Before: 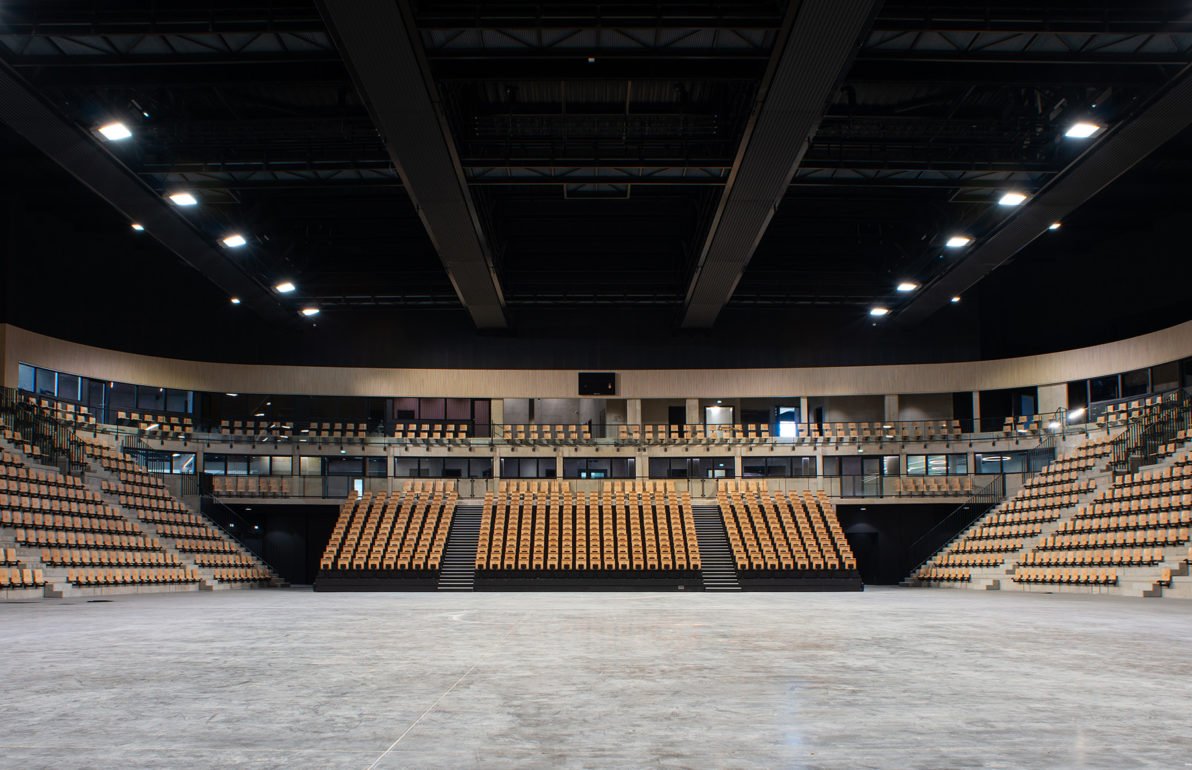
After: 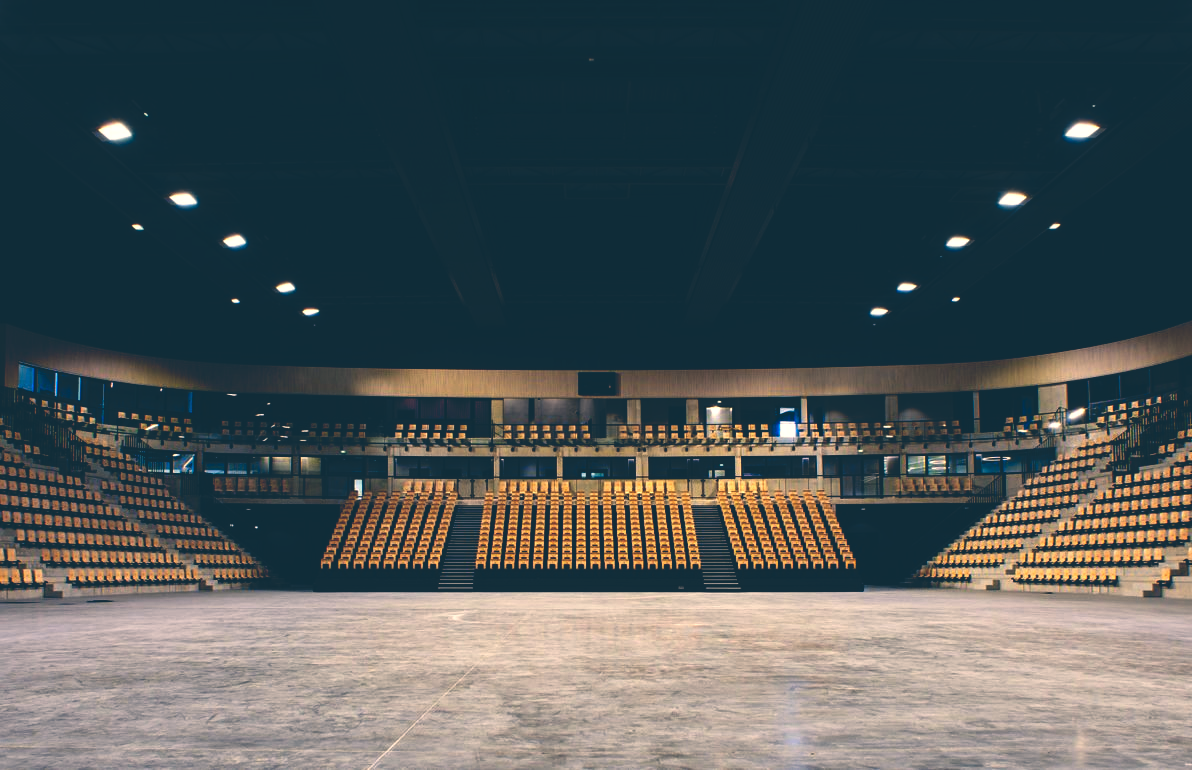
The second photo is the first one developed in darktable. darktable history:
base curve: curves: ch0 [(0, 0.02) (0.083, 0.036) (1, 1)], preserve colors none
color zones: curves: ch0 [(0.099, 0.624) (0.257, 0.596) (0.384, 0.376) (0.529, 0.492) (0.697, 0.564) (0.768, 0.532) (0.908, 0.644)]; ch1 [(0.112, 0.564) (0.254, 0.612) (0.432, 0.676) (0.592, 0.456) (0.743, 0.684) (0.888, 0.536)]; ch2 [(0.25, 0.5) (0.469, 0.36) (0.75, 0.5)]
color correction: highlights a* 10.32, highlights b* 14.66, shadows a* -9.59, shadows b* -15.02
